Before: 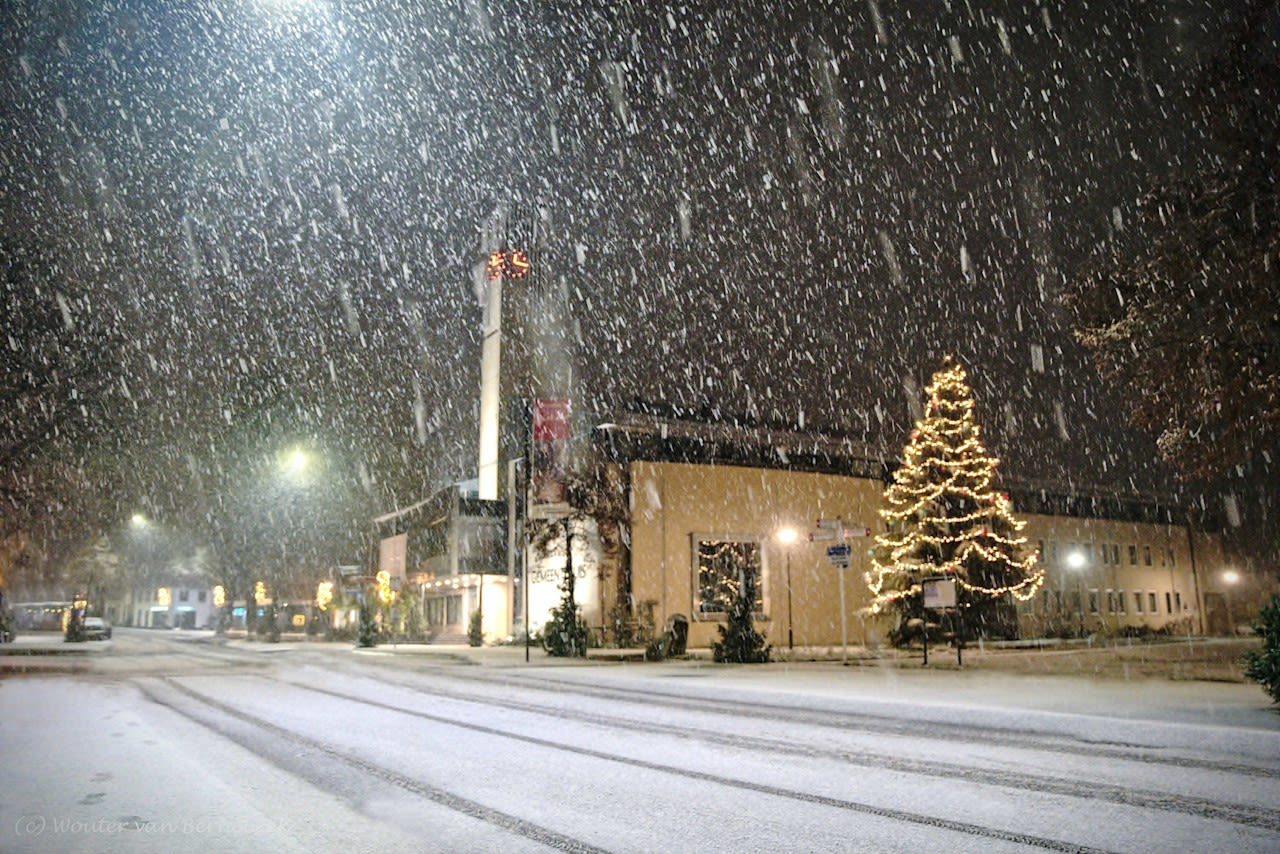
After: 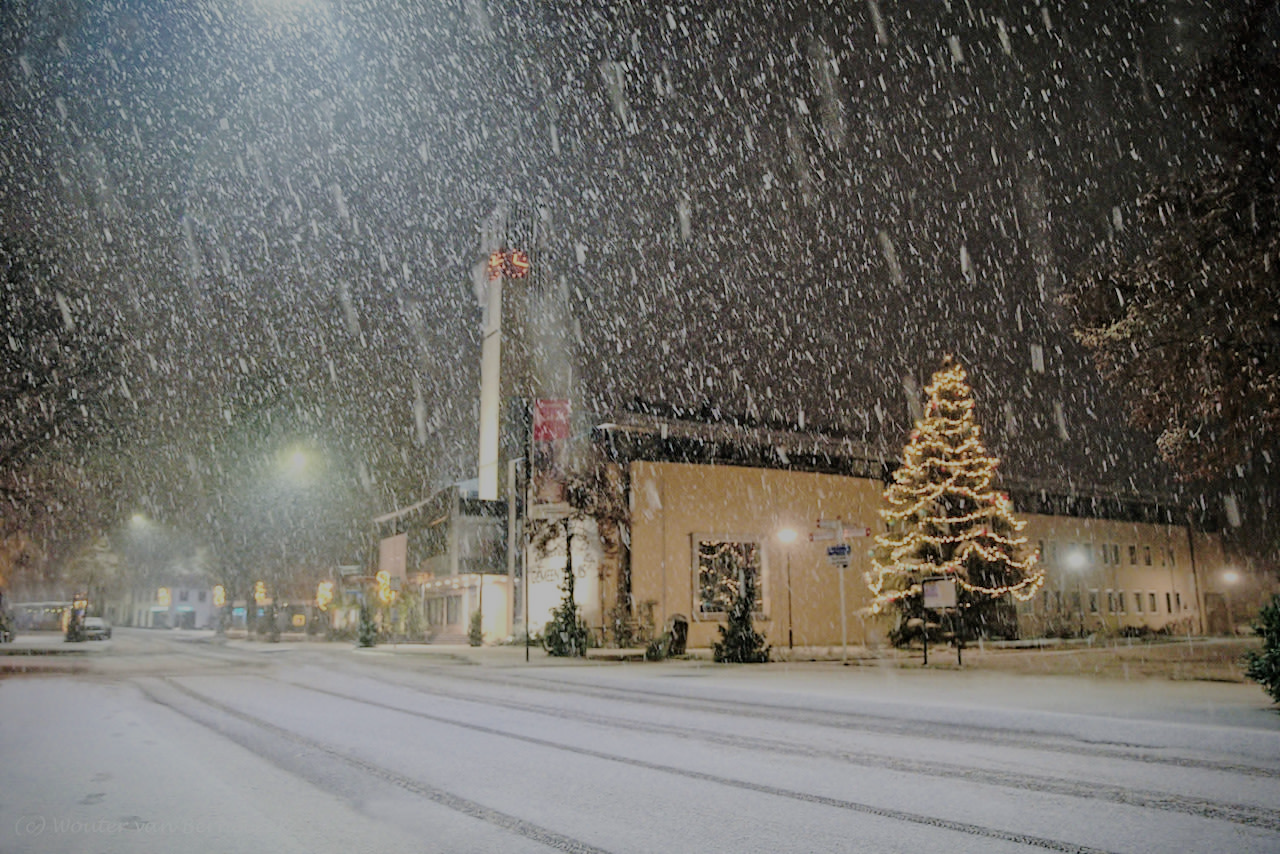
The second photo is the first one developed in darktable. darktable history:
filmic rgb: black relative exposure -8 EV, white relative exposure 8.03 EV, hardness 2.52, latitude 9.53%, contrast 0.709, highlights saturation mix 9.44%, shadows ↔ highlights balance 1.78%
